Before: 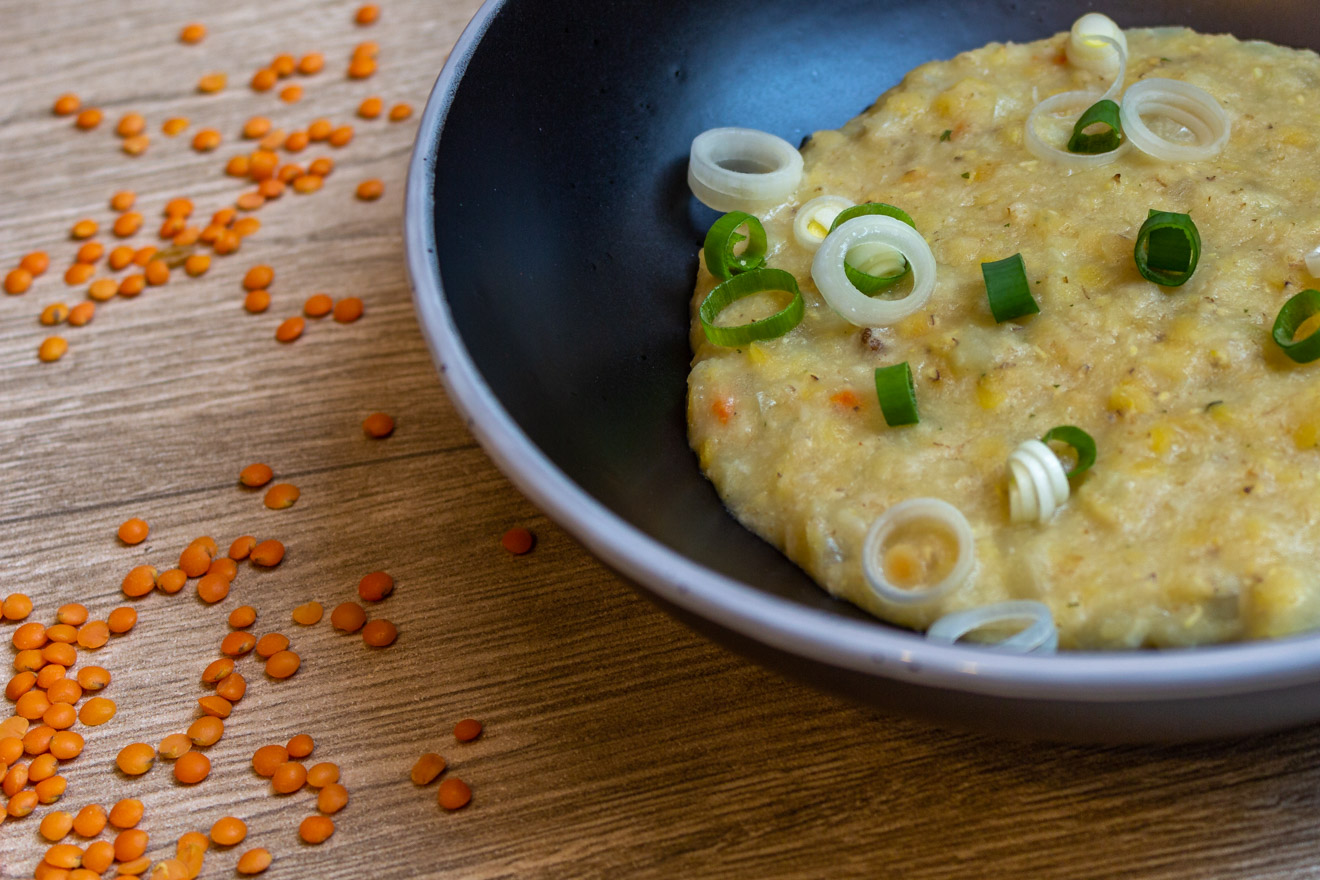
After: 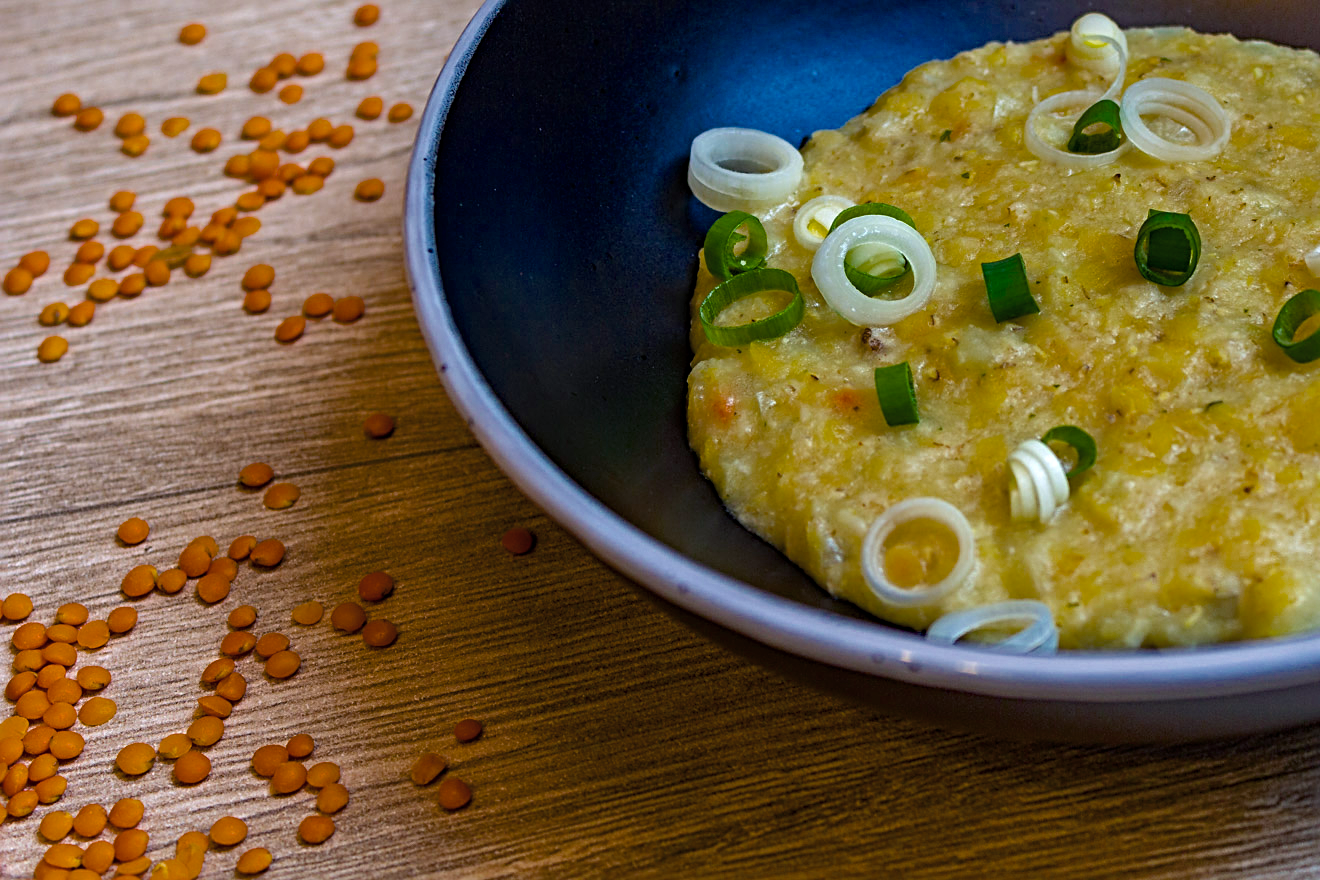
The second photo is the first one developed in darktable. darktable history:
sharpen: radius 3.134
color balance rgb: power › chroma 1.001%, power › hue 254.75°, perceptual saturation grading › global saturation 29.465%, perceptual brilliance grading › global brilliance 2.771%, perceptual brilliance grading › highlights -3.469%, perceptual brilliance grading › shadows 3.554%, global vibrance 16.697%, saturation formula JzAzBz (2021)
contrast brightness saturation: saturation -0.163
haze removal: compatibility mode true, adaptive false
